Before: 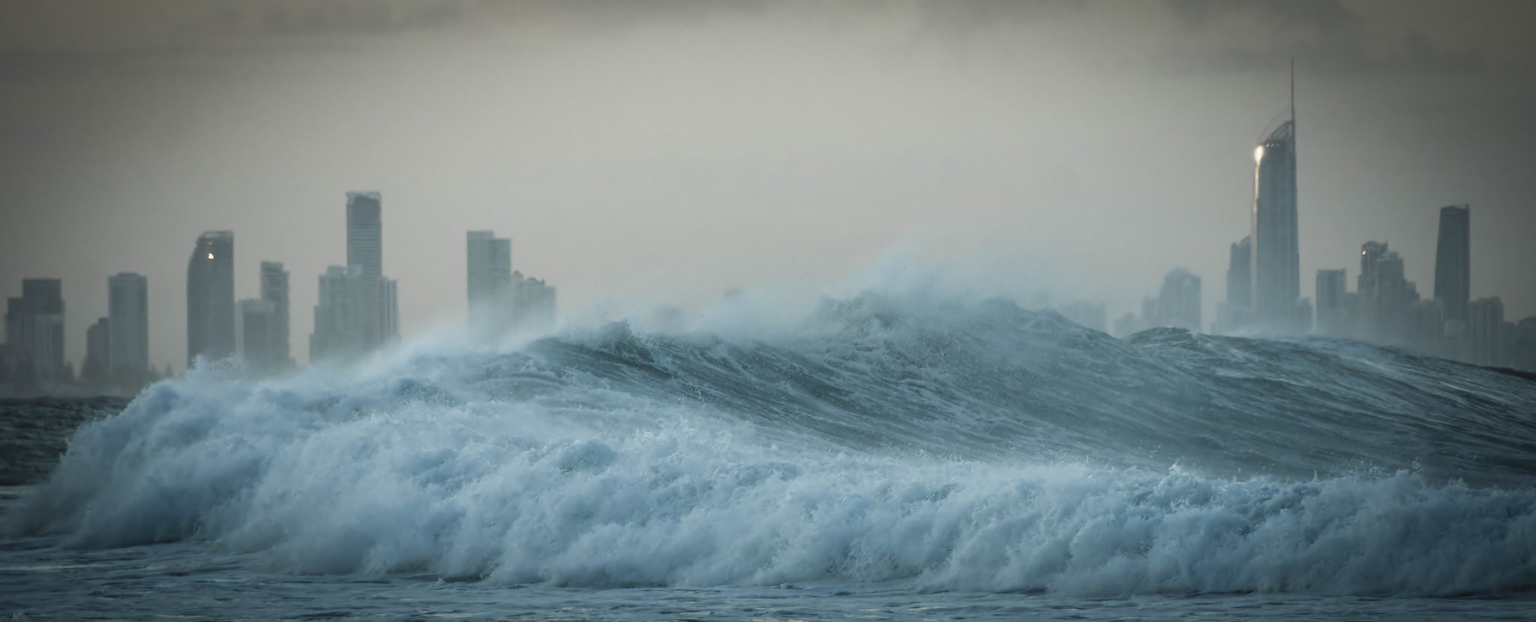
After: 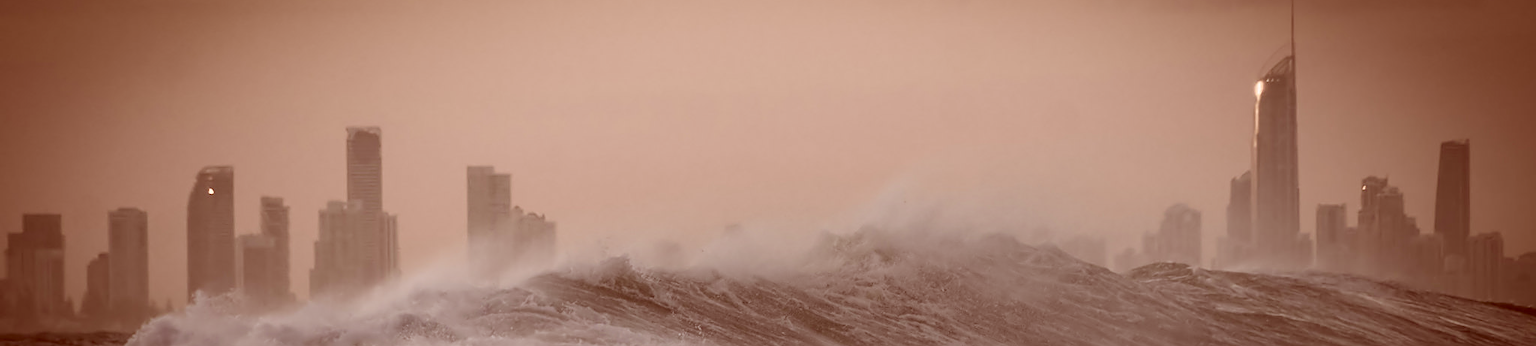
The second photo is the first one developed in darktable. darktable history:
exposure: exposure -0.109 EV, compensate exposure bias true, compensate highlight preservation false
color correction: highlights a* 9.34, highlights b* 8.51, shadows a* 39.44, shadows b* 39.95, saturation 0.806
crop and rotate: top 10.602%, bottom 33.687%
shadows and highlights: radius 336.02, shadows 64.02, highlights 5.68, compress 87.28%, soften with gaussian
sharpen: on, module defaults
